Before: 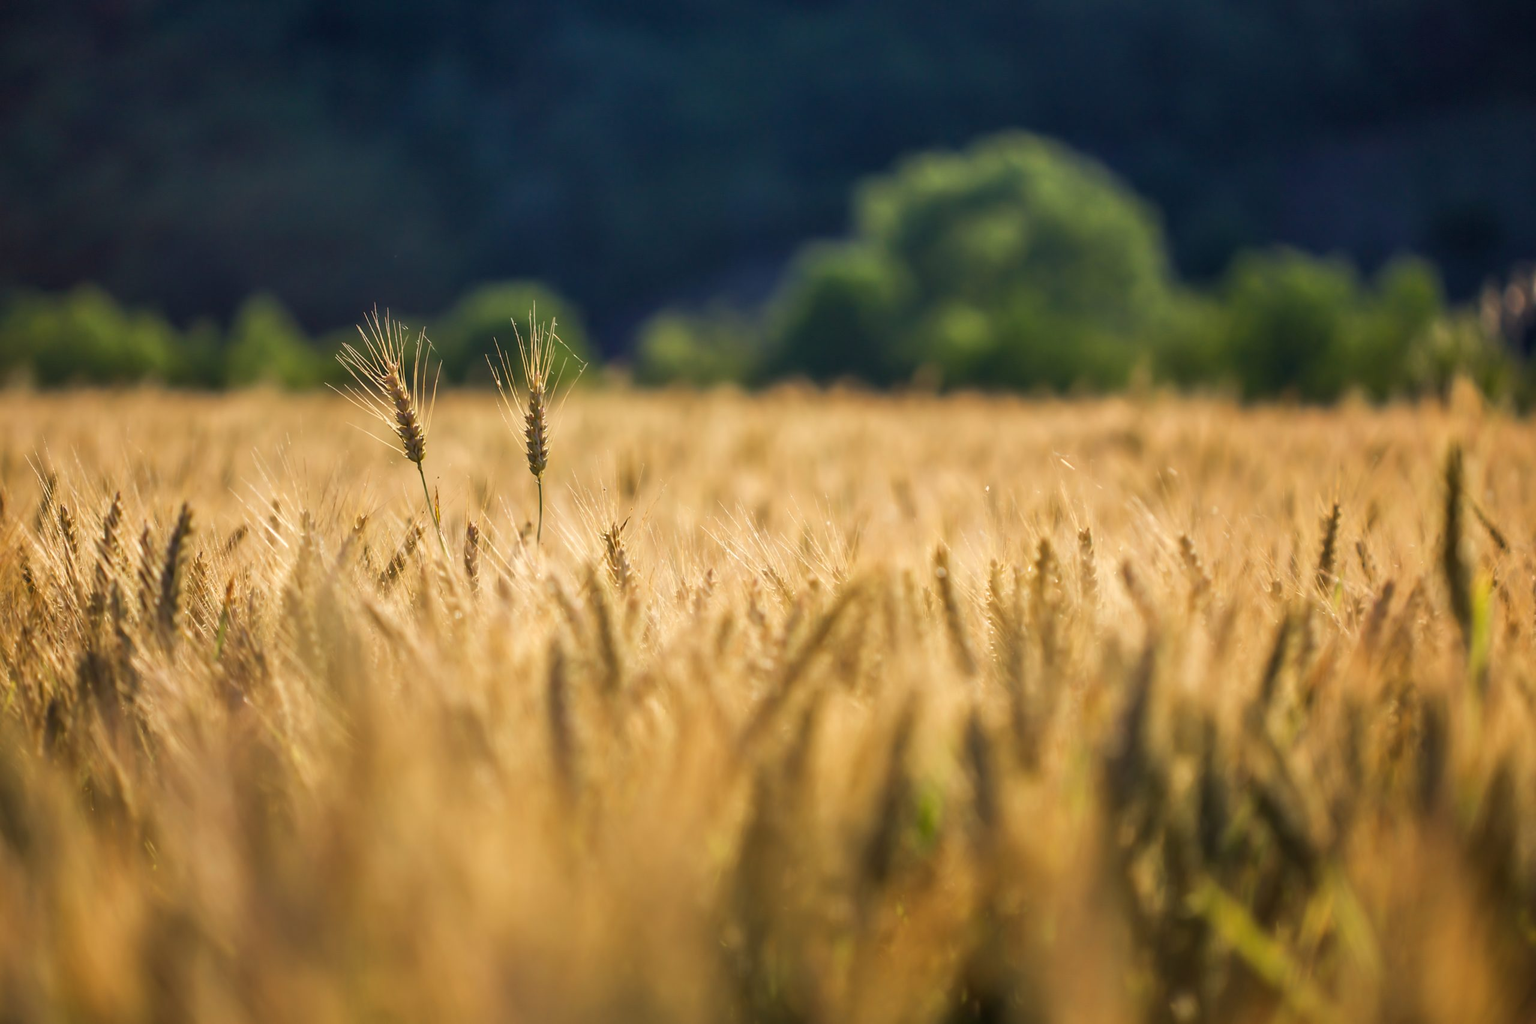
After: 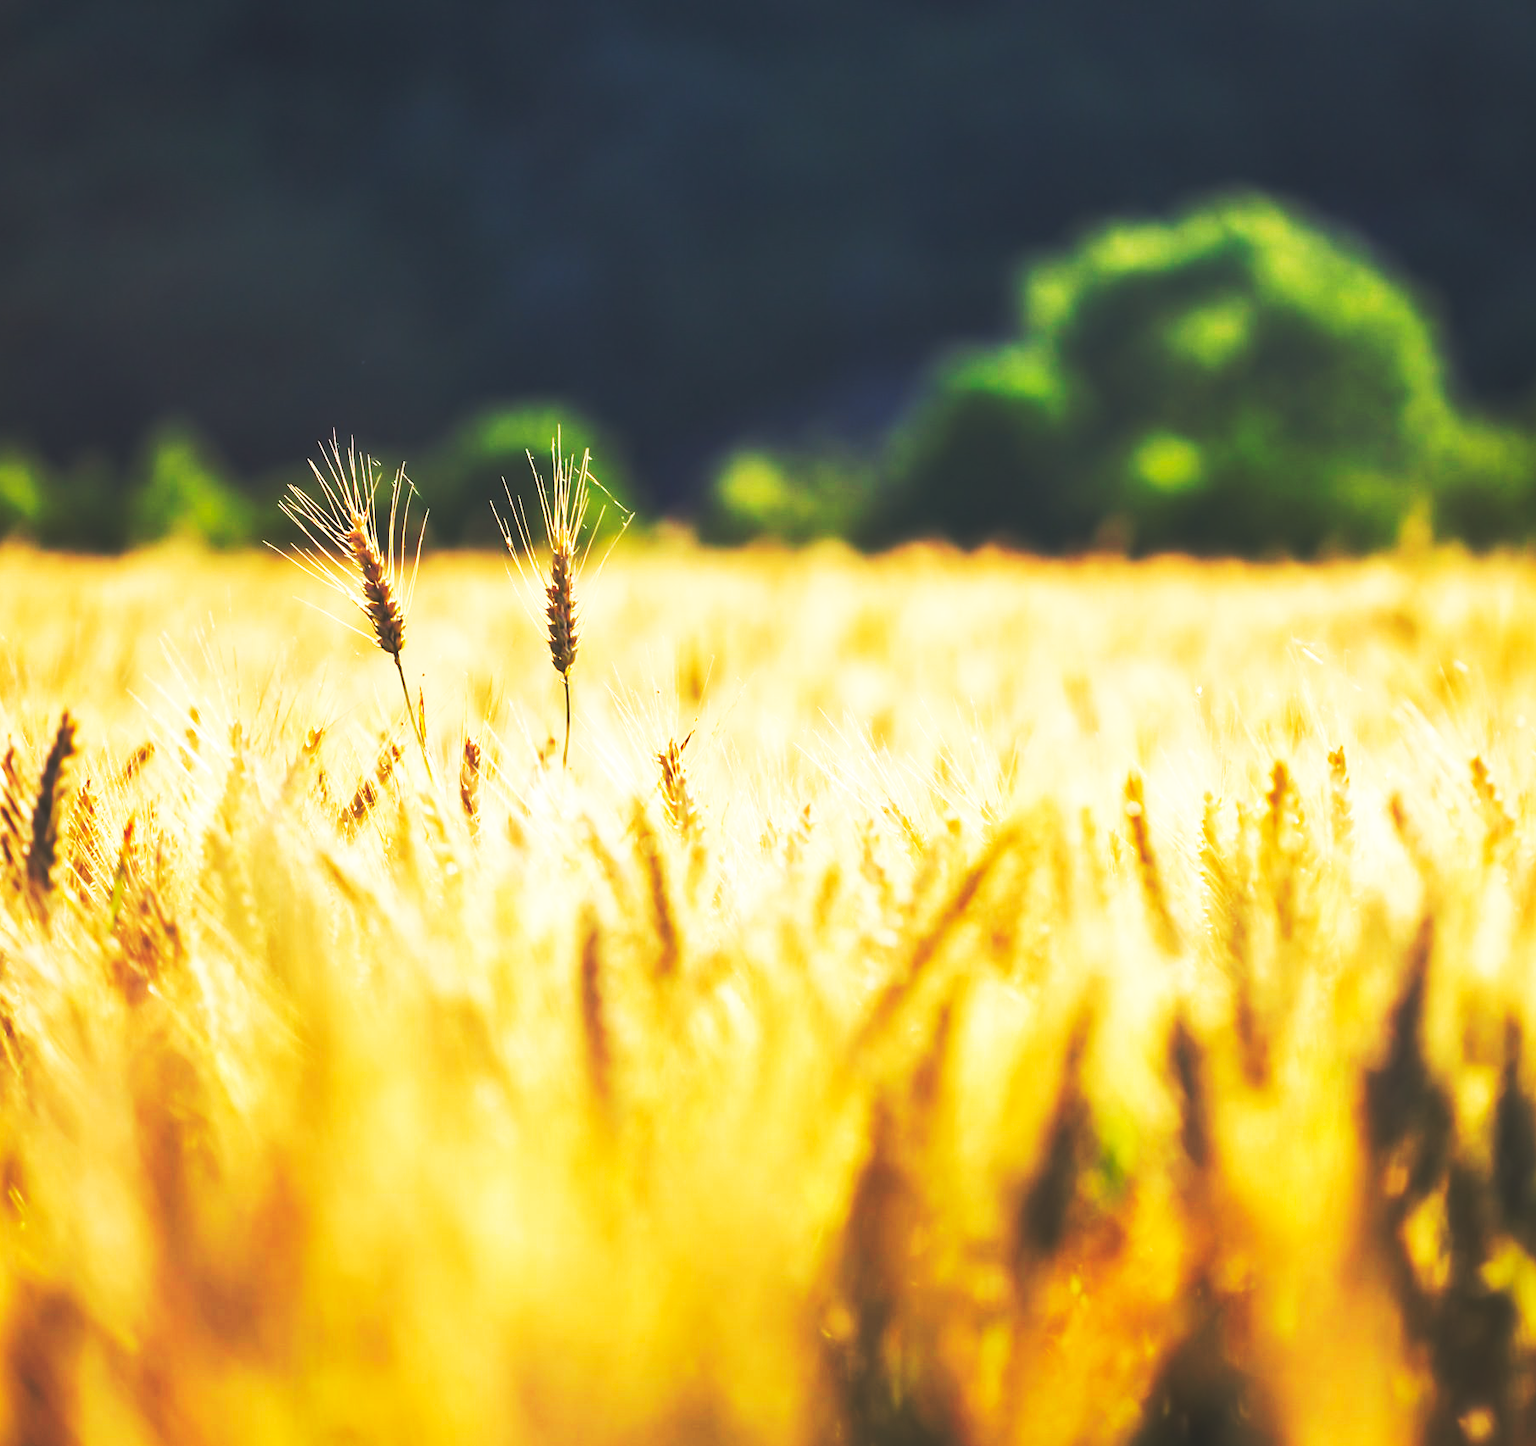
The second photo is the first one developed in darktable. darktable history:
base curve: curves: ch0 [(0, 0.015) (0.085, 0.116) (0.134, 0.298) (0.19, 0.545) (0.296, 0.764) (0.599, 0.982) (1, 1)], preserve colors none
crop and rotate: left 9.061%, right 20.142%
